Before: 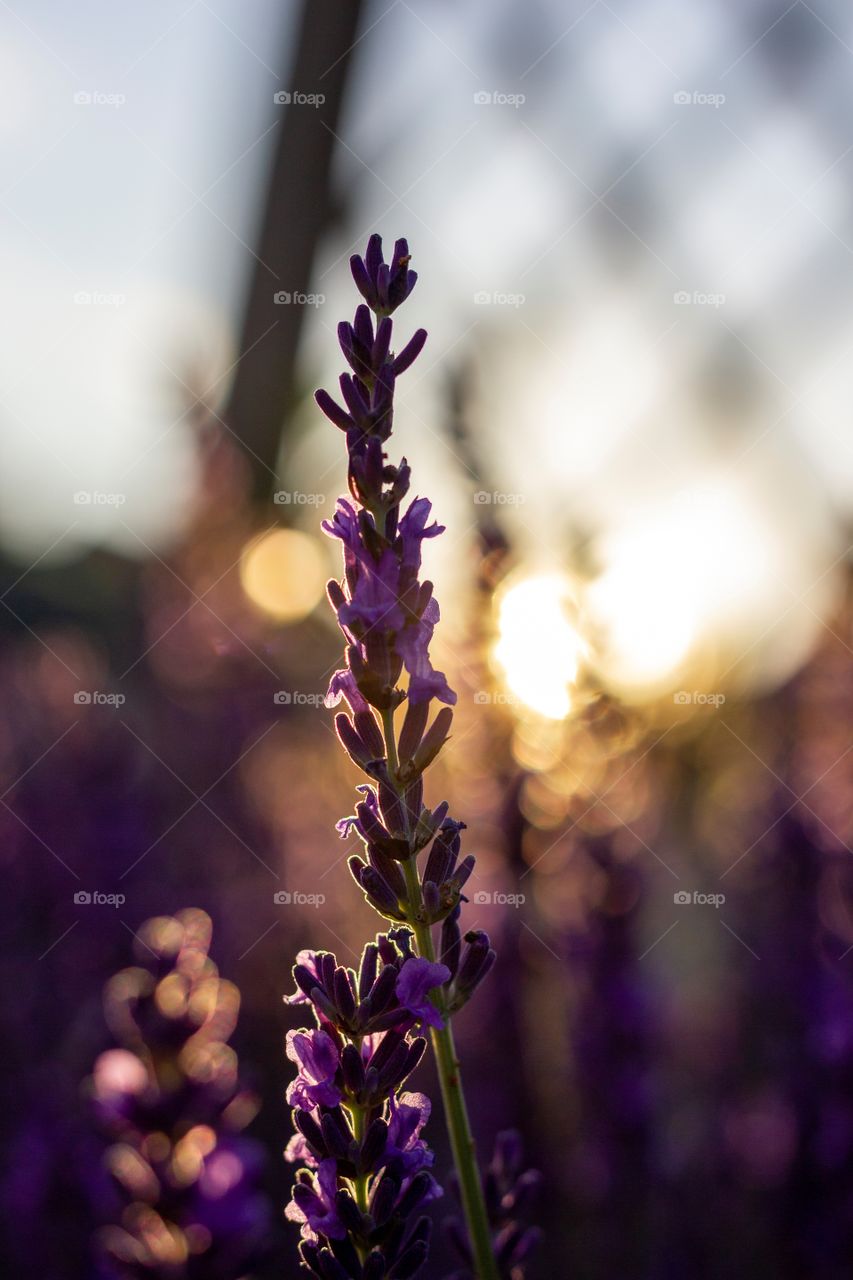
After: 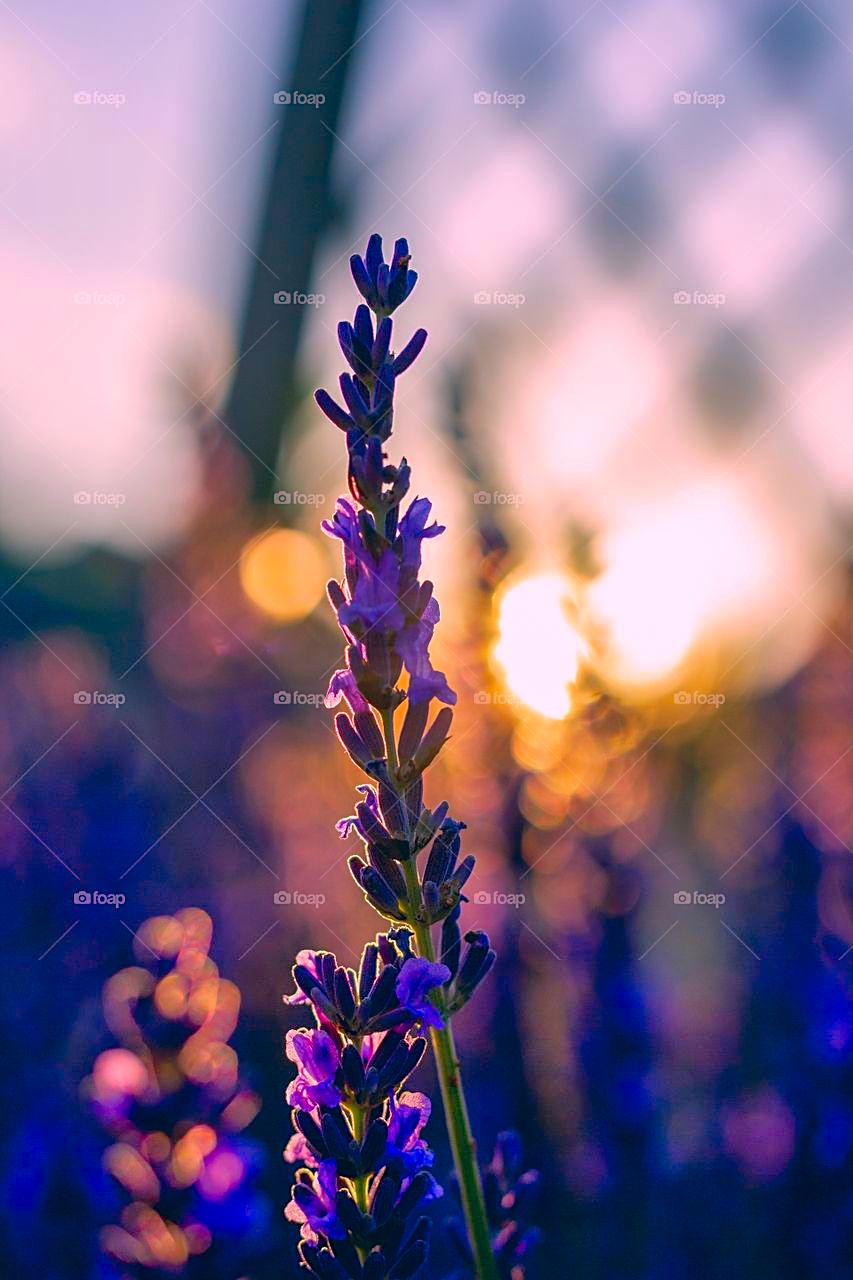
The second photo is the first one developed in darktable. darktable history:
sharpen: on, module defaults
color correction: highlights a* 17.43, highlights b* 0.239, shadows a* -14.85, shadows b* -14.62, saturation 1.51
shadows and highlights: on, module defaults
